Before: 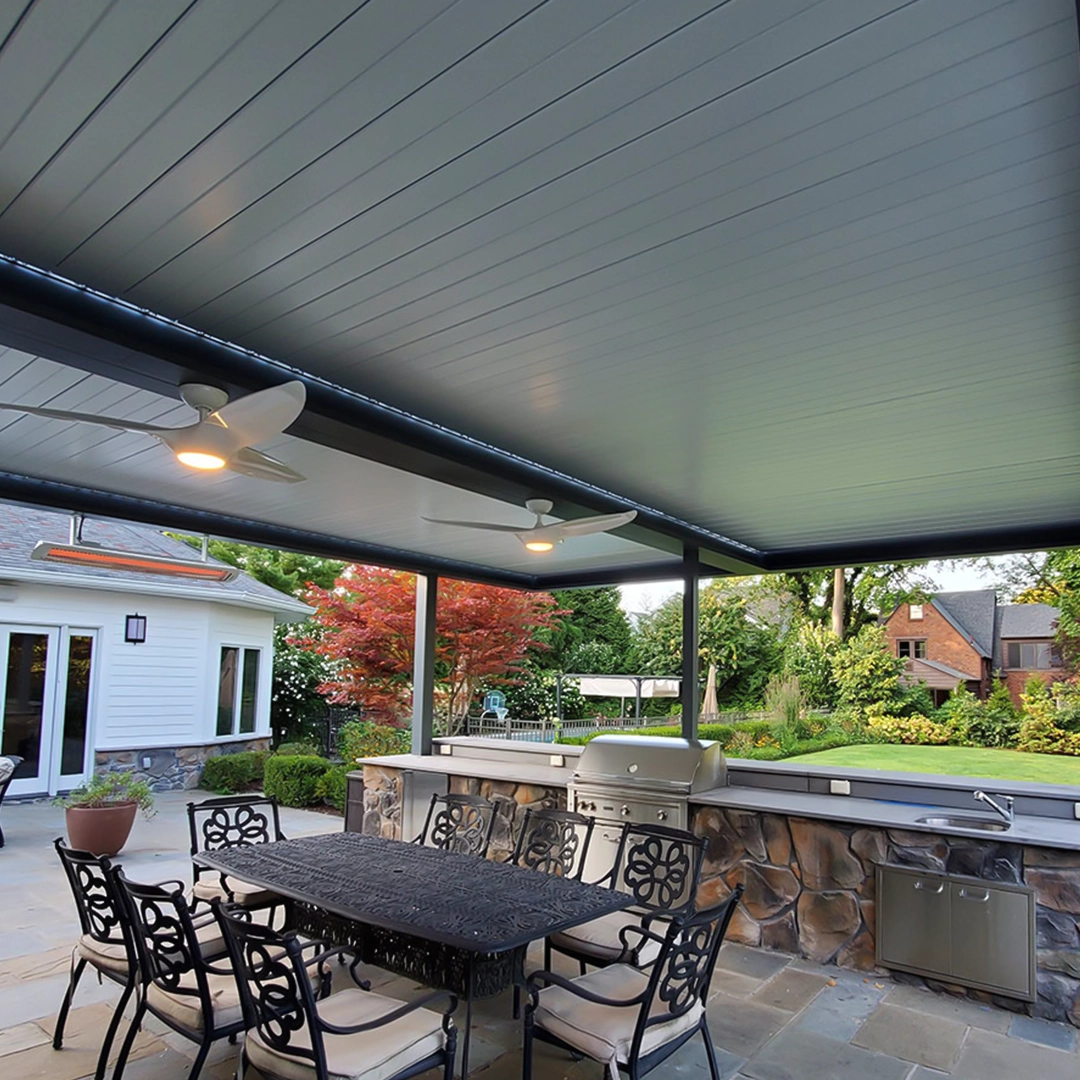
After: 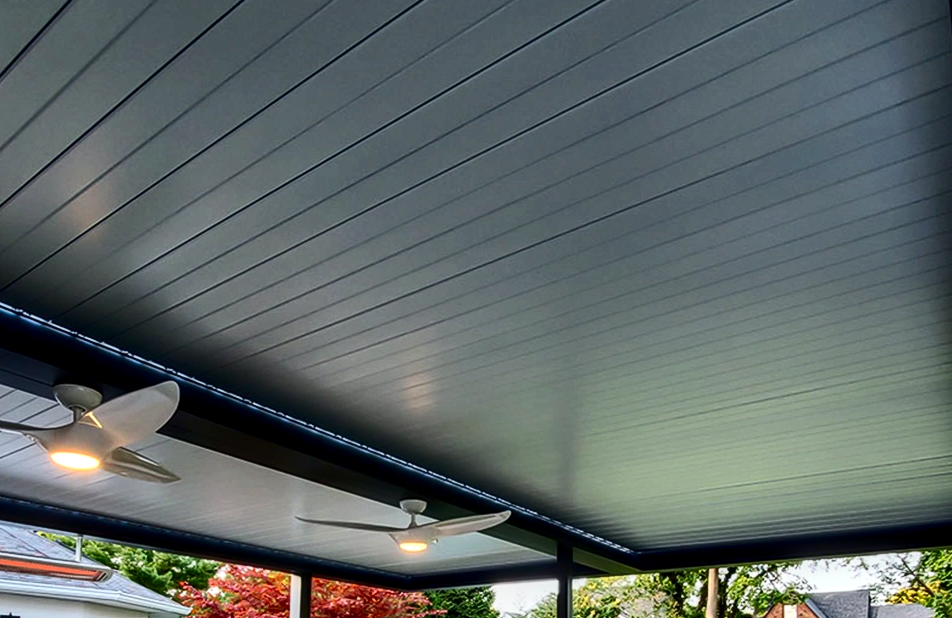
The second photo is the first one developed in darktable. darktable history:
tone equalizer: on, module defaults
crop and rotate: left 11.812%, bottom 42.776%
contrast brightness saturation: contrast 0.32, brightness -0.08, saturation 0.17
local contrast: detail 130%
